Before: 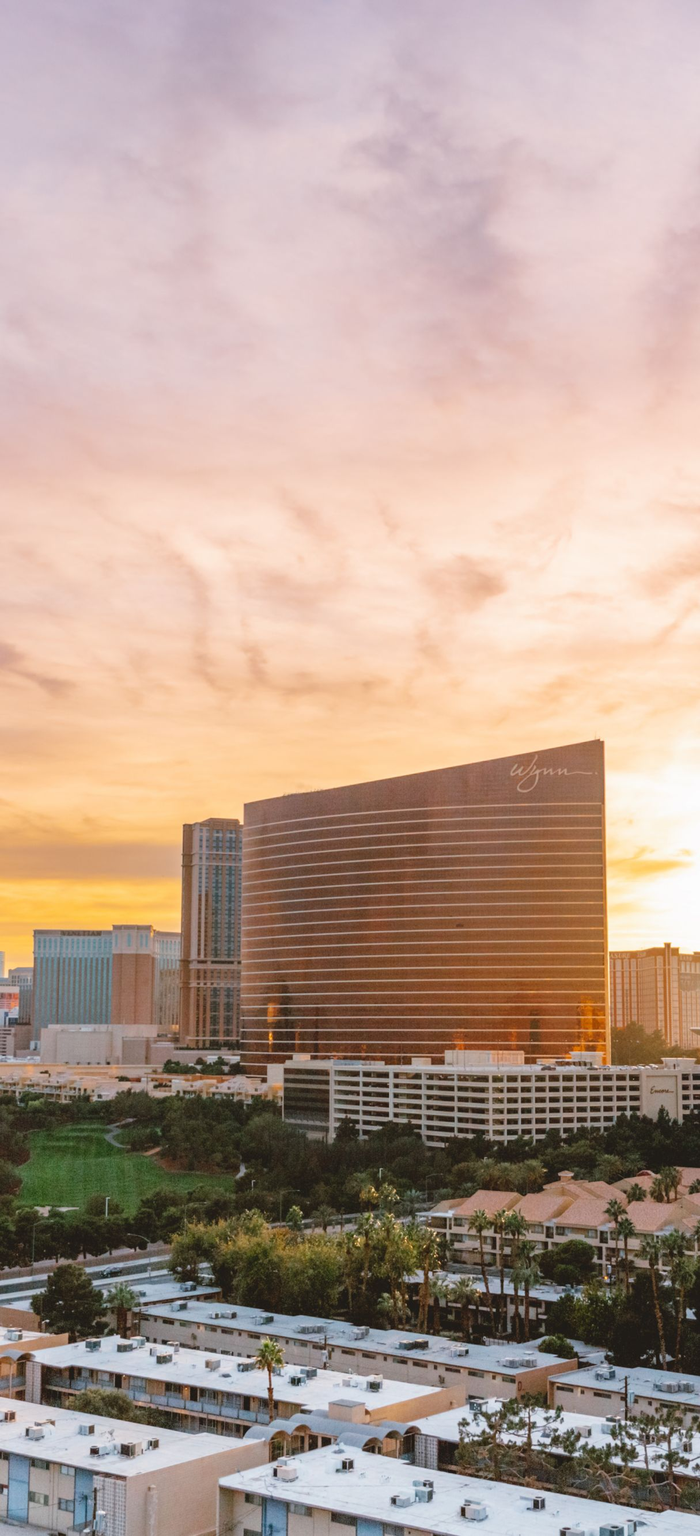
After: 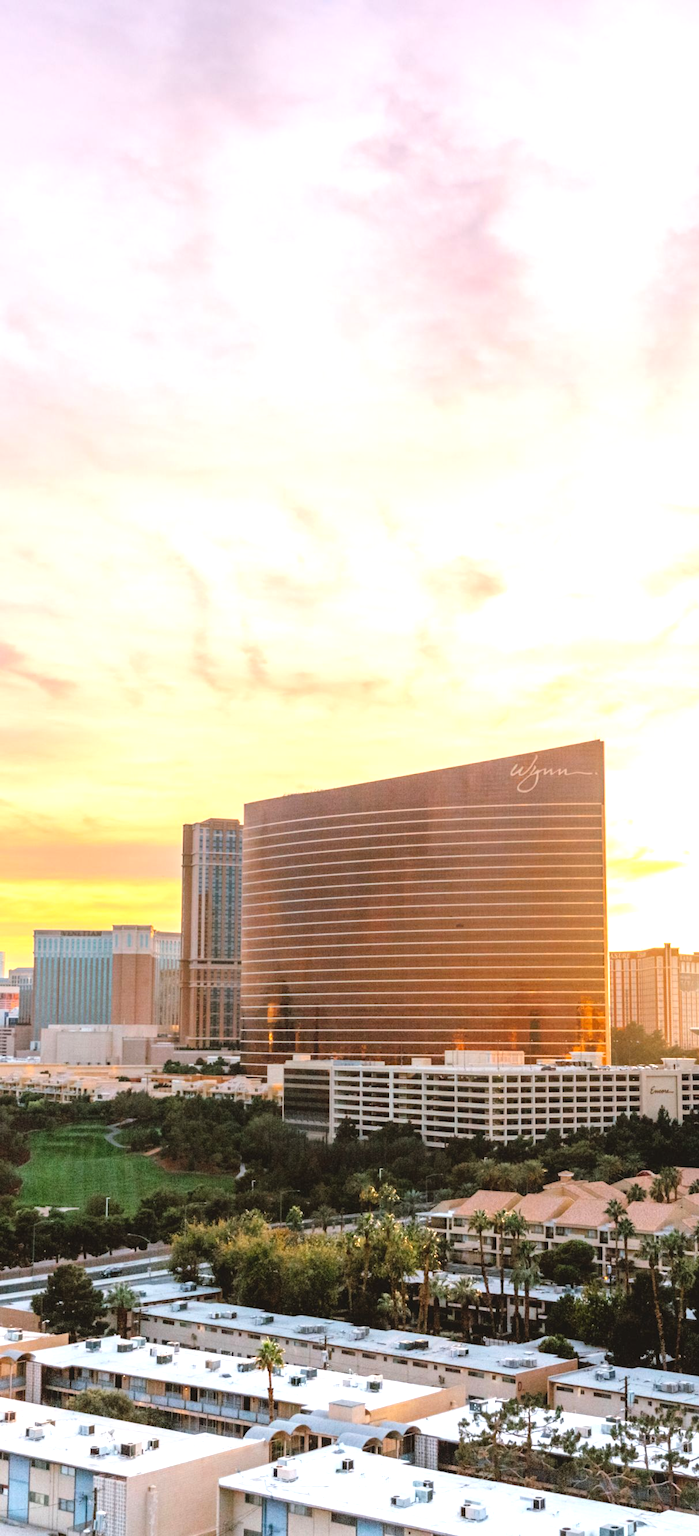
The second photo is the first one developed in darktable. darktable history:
tone equalizer: -8 EV -0.77 EV, -7 EV -0.695 EV, -6 EV -0.62 EV, -5 EV -0.387 EV, -3 EV 0.376 EV, -2 EV 0.6 EV, -1 EV 0.693 EV, +0 EV 0.761 EV
